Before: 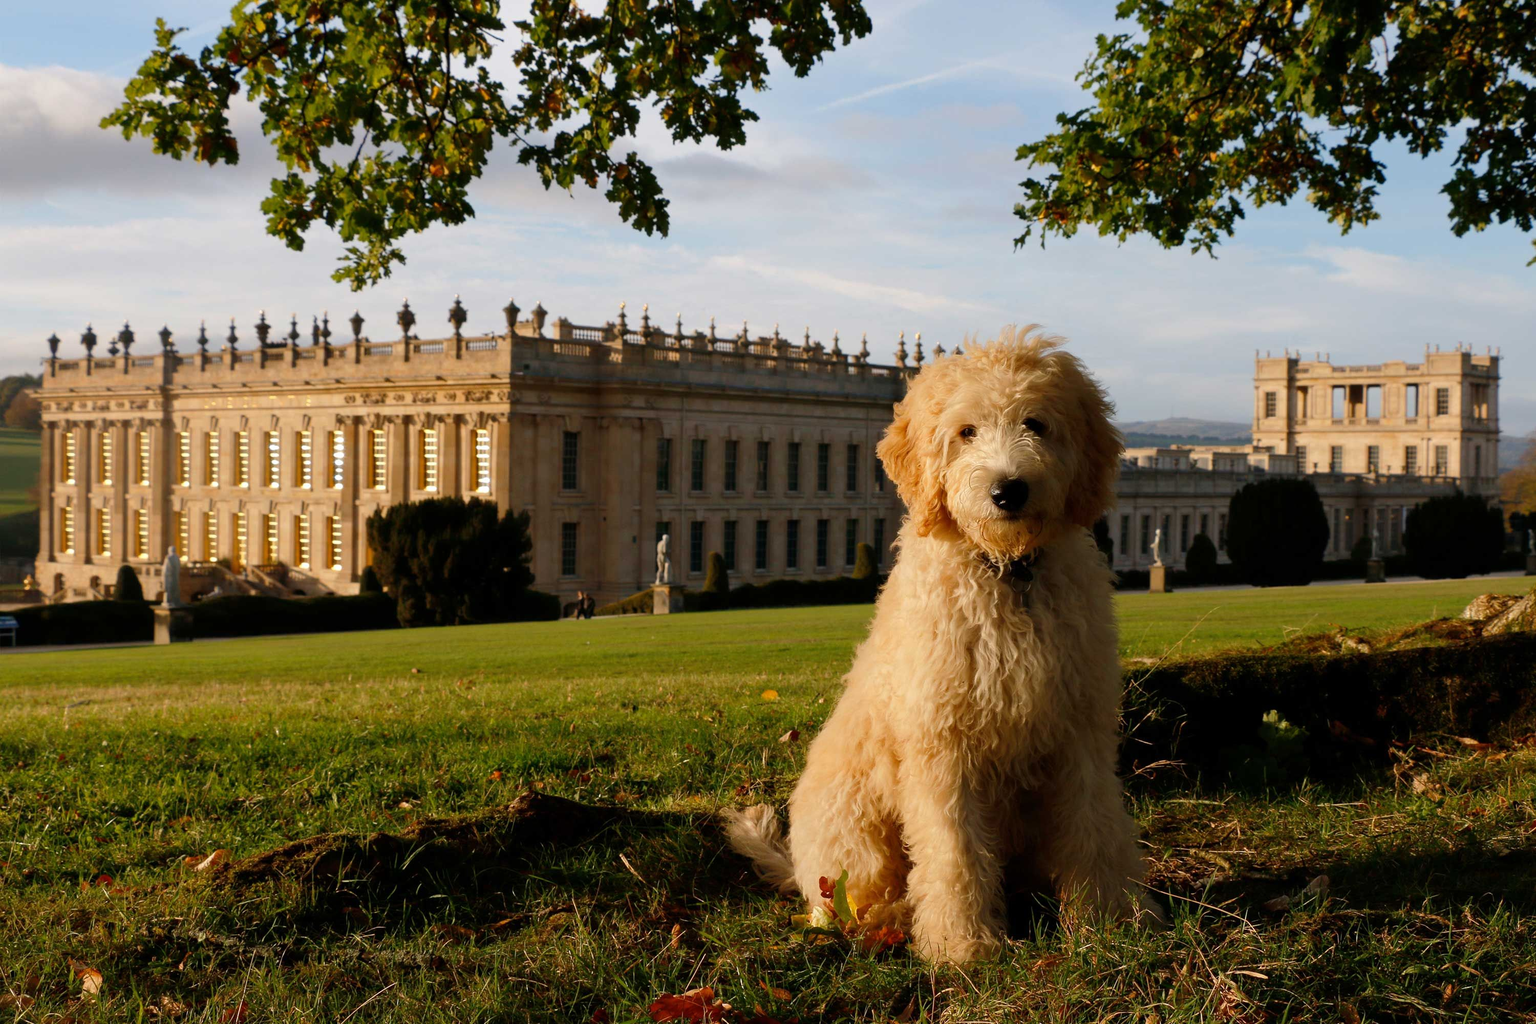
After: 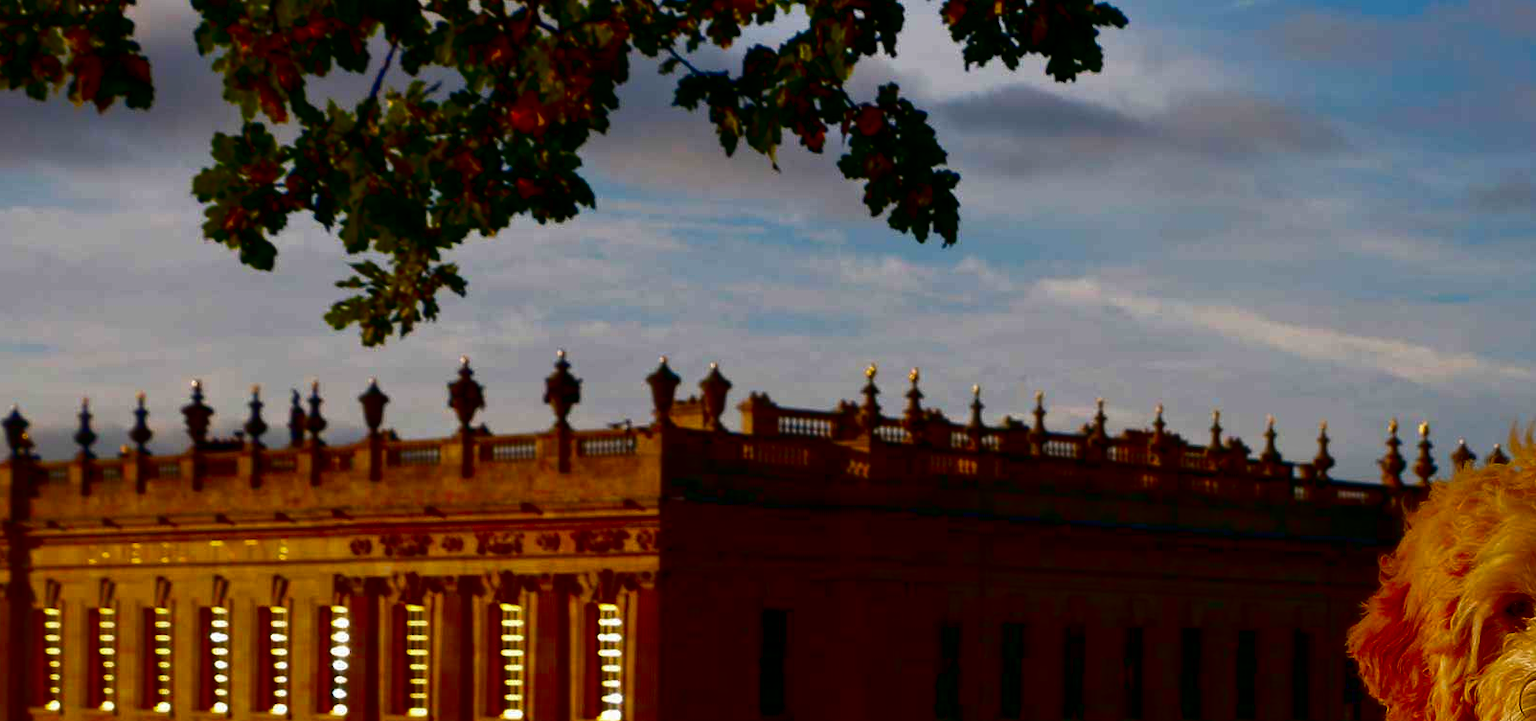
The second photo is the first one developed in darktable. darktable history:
contrast brightness saturation: brightness -0.997, saturation 0.988
shadows and highlights: shadows 22.09, highlights -49.24, soften with gaussian
crop: left 10.235%, top 10.473%, right 36.301%, bottom 51.863%
